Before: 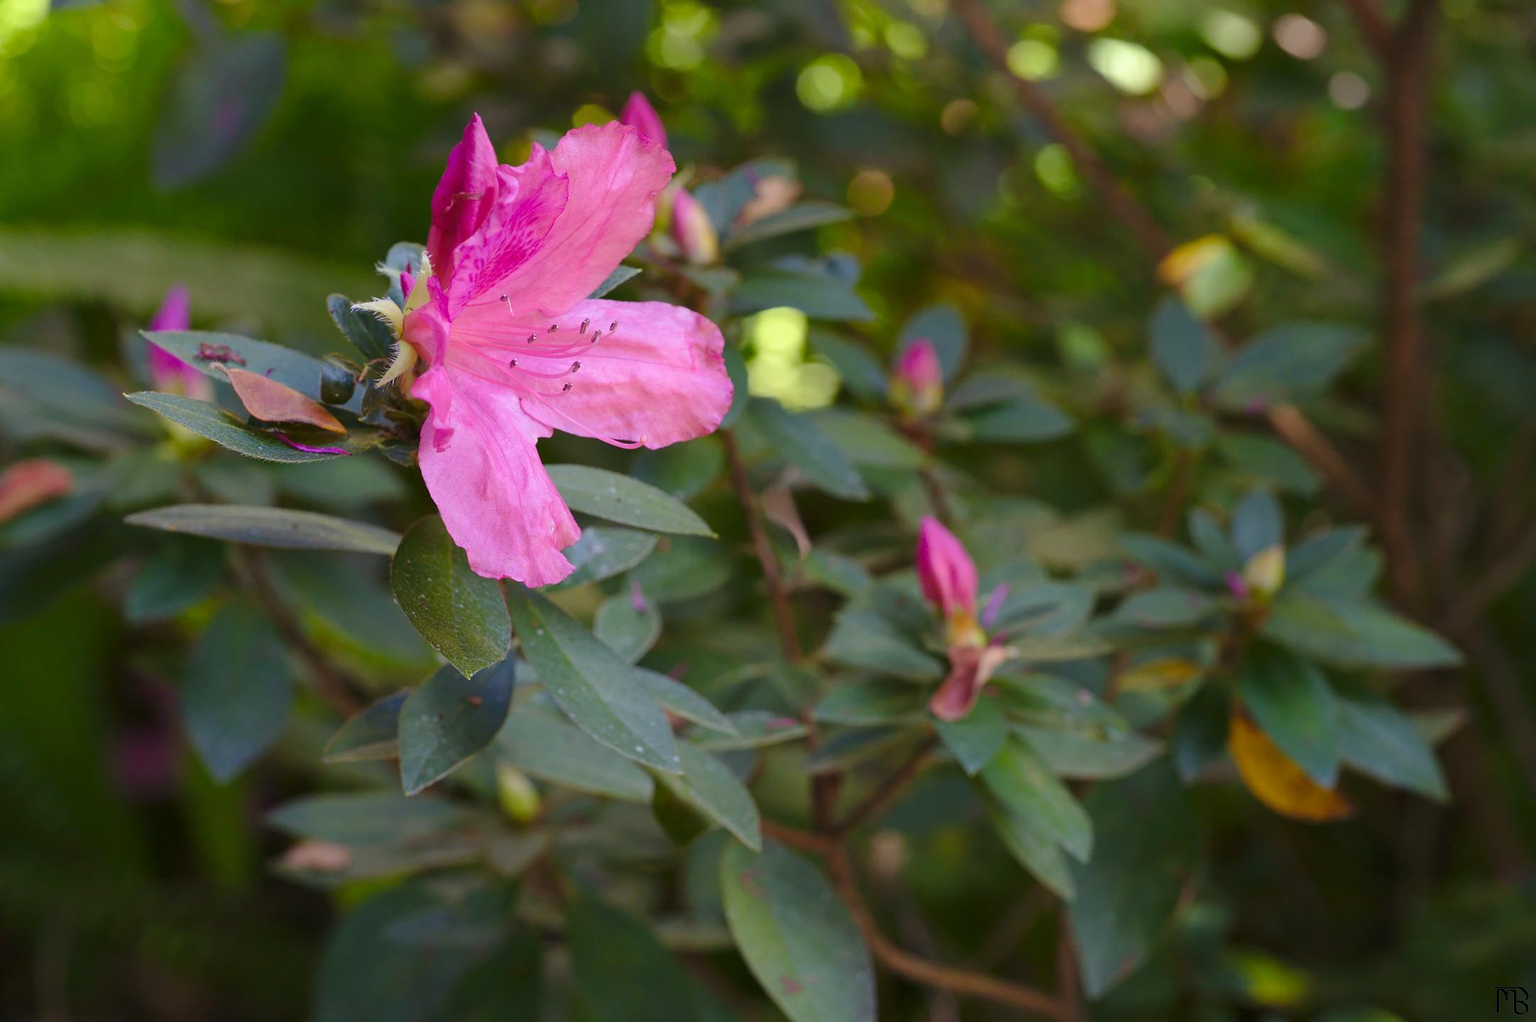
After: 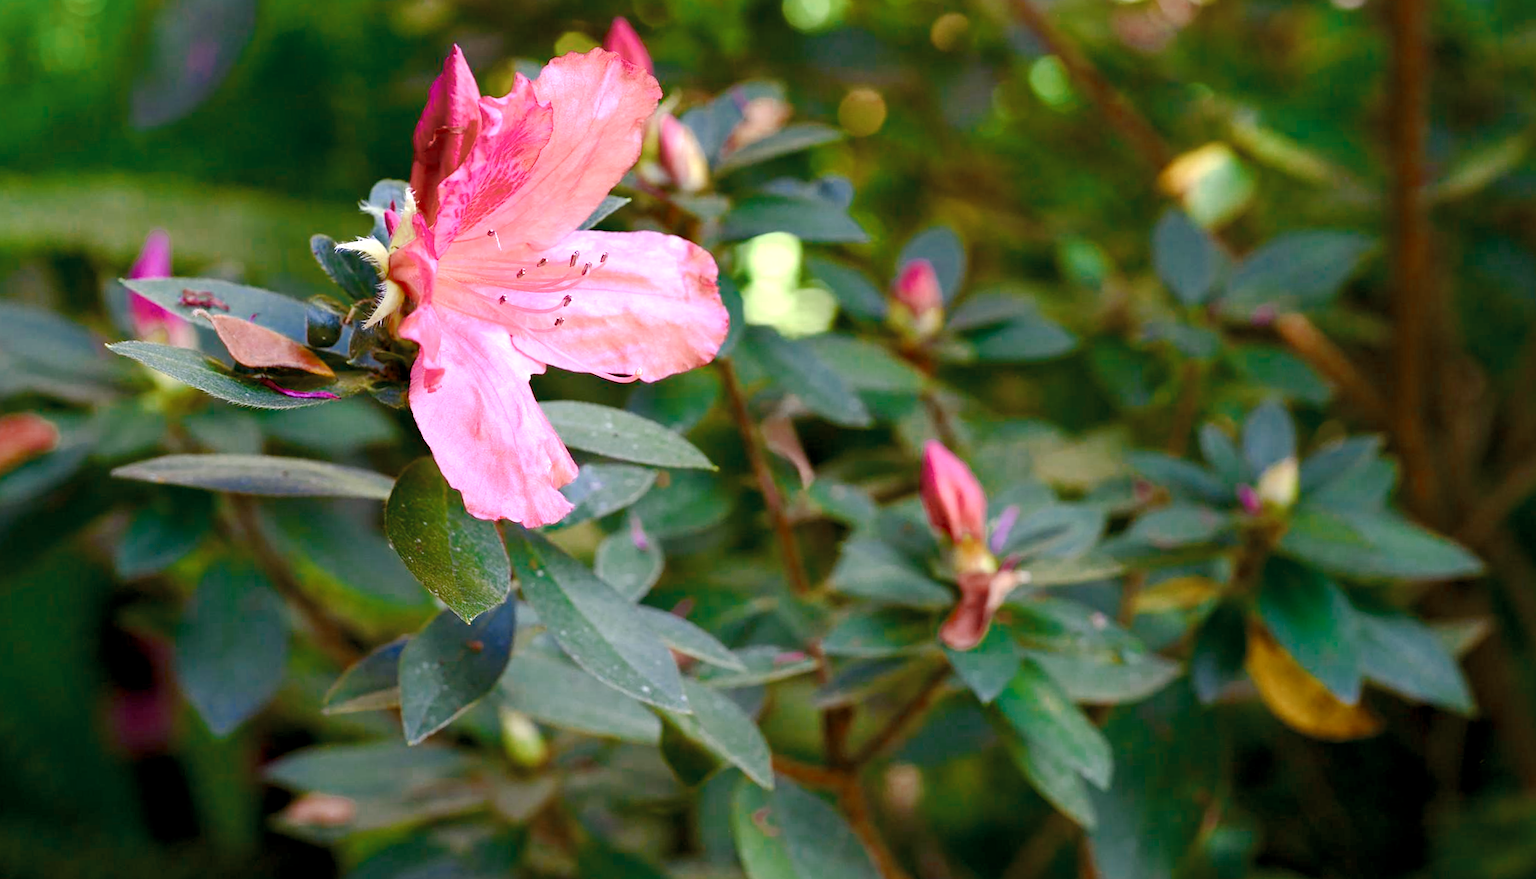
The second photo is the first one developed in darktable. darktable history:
color balance rgb: shadows lift › luminance -9.41%, highlights gain › luminance 17.6%, global offset › luminance -1.45%, perceptual saturation grading › highlights -17.77%, perceptual saturation grading › mid-tones 33.1%, perceptual saturation grading › shadows 50.52%, global vibrance 24.22%
exposure: exposure 0.74 EV, compensate highlight preservation false
color zones: curves: ch0 [(0, 0.5) (0.125, 0.4) (0.25, 0.5) (0.375, 0.4) (0.5, 0.4) (0.625, 0.35) (0.75, 0.35) (0.875, 0.5)]; ch1 [(0, 0.35) (0.125, 0.45) (0.25, 0.35) (0.375, 0.35) (0.5, 0.35) (0.625, 0.35) (0.75, 0.45) (0.875, 0.35)]; ch2 [(0, 0.6) (0.125, 0.5) (0.25, 0.5) (0.375, 0.6) (0.5, 0.6) (0.625, 0.5) (0.75, 0.5) (0.875, 0.5)]
crop and rotate: top 5.609%, bottom 5.609%
rotate and perspective: rotation -2°, crop left 0.022, crop right 0.978, crop top 0.049, crop bottom 0.951
